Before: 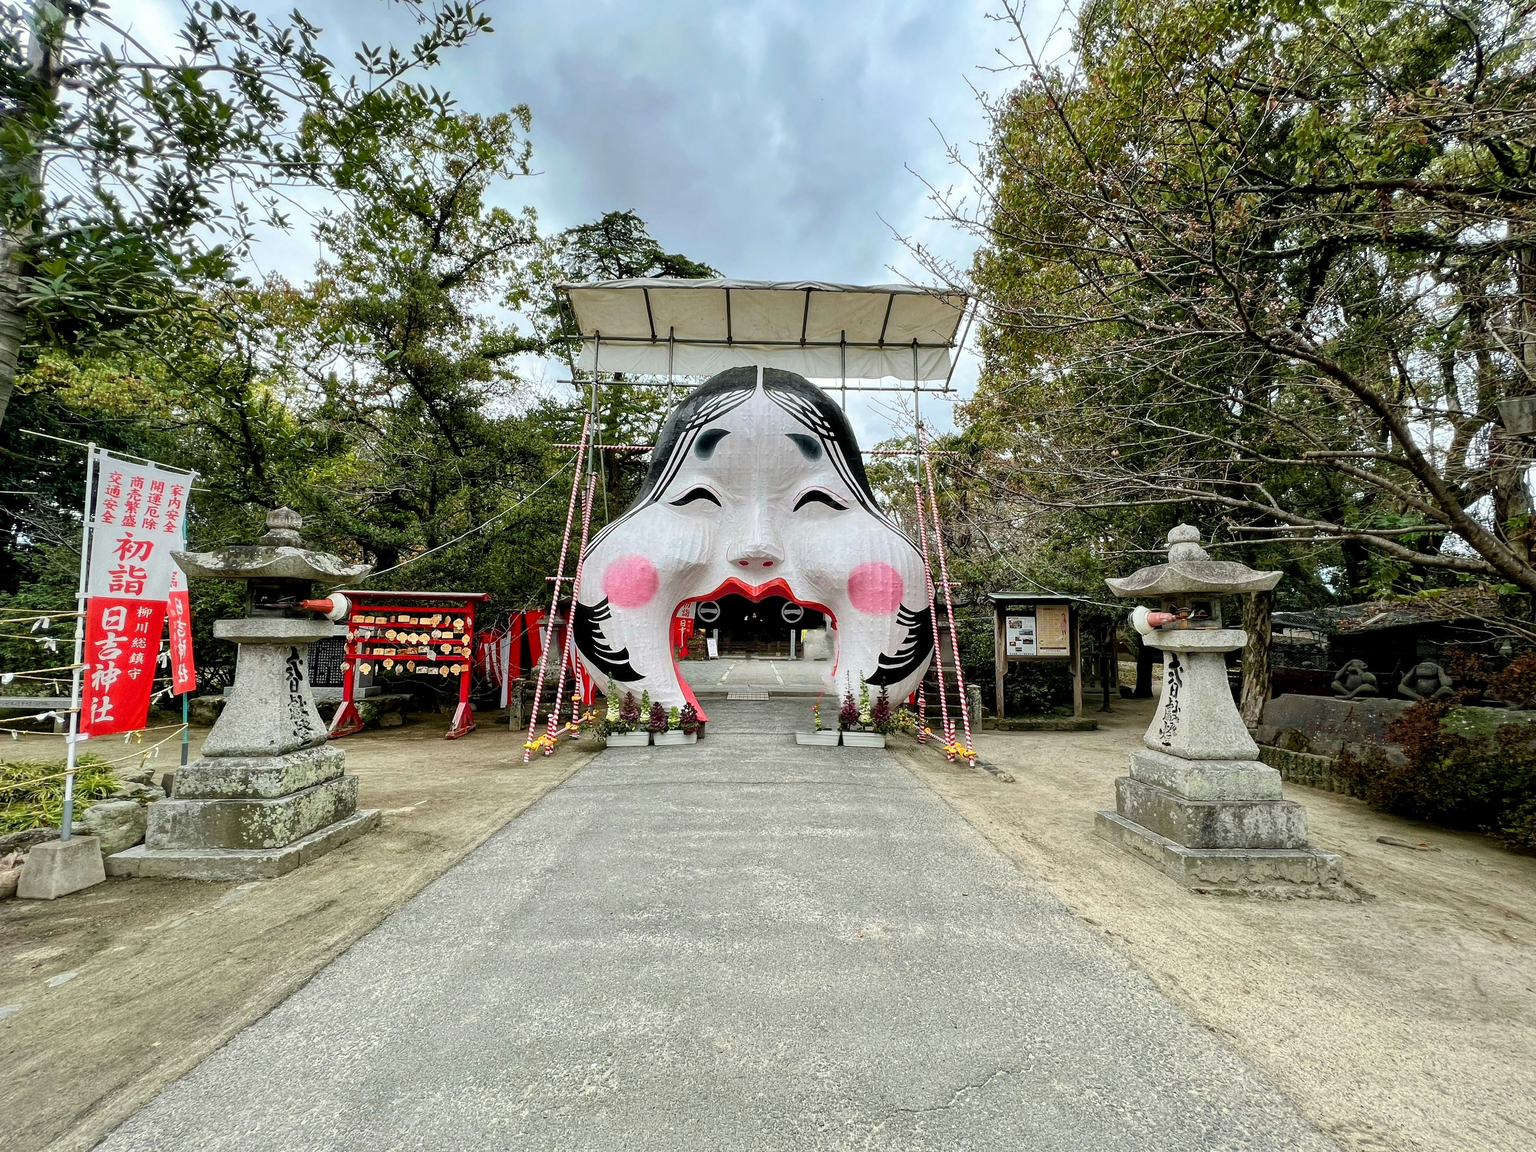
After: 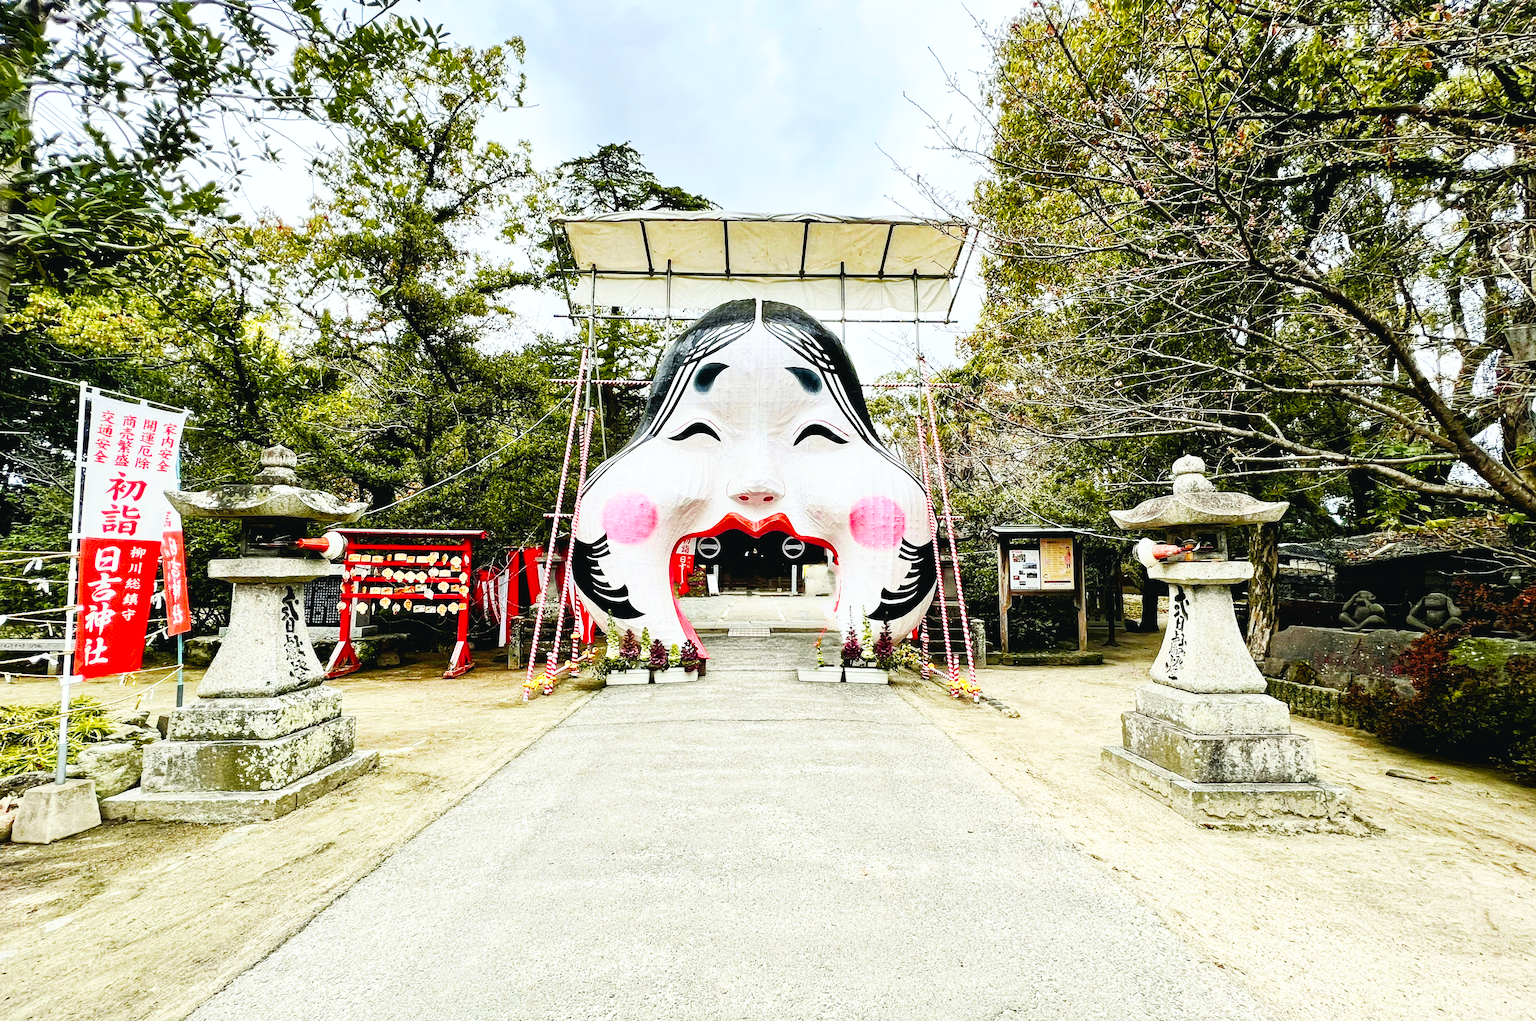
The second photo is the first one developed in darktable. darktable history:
tone curve: curves: ch0 [(0, 0.024) (0.119, 0.146) (0.474, 0.464) (0.718, 0.721) (0.817, 0.839) (1, 0.998)]; ch1 [(0, 0) (0.377, 0.416) (0.439, 0.451) (0.477, 0.477) (0.501, 0.497) (0.538, 0.544) (0.58, 0.602) (0.664, 0.676) (0.783, 0.804) (1, 1)]; ch2 [(0, 0) (0.38, 0.405) (0.463, 0.456) (0.498, 0.497) (0.524, 0.535) (0.578, 0.576) (0.648, 0.665) (1, 1)], color space Lab, independent channels, preserve colors none
rotate and perspective: rotation -0.45°, automatic cropping original format, crop left 0.008, crop right 0.992, crop top 0.012, crop bottom 0.988
base curve: curves: ch0 [(0, 0) (0.007, 0.004) (0.027, 0.03) (0.046, 0.07) (0.207, 0.54) (0.442, 0.872) (0.673, 0.972) (1, 1)], preserve colors none
crop and rotate: top 5.609%, bottom 5.609%
haze removal: strength 0.29, distance 0.25, compatibility mode true, adaptive false
